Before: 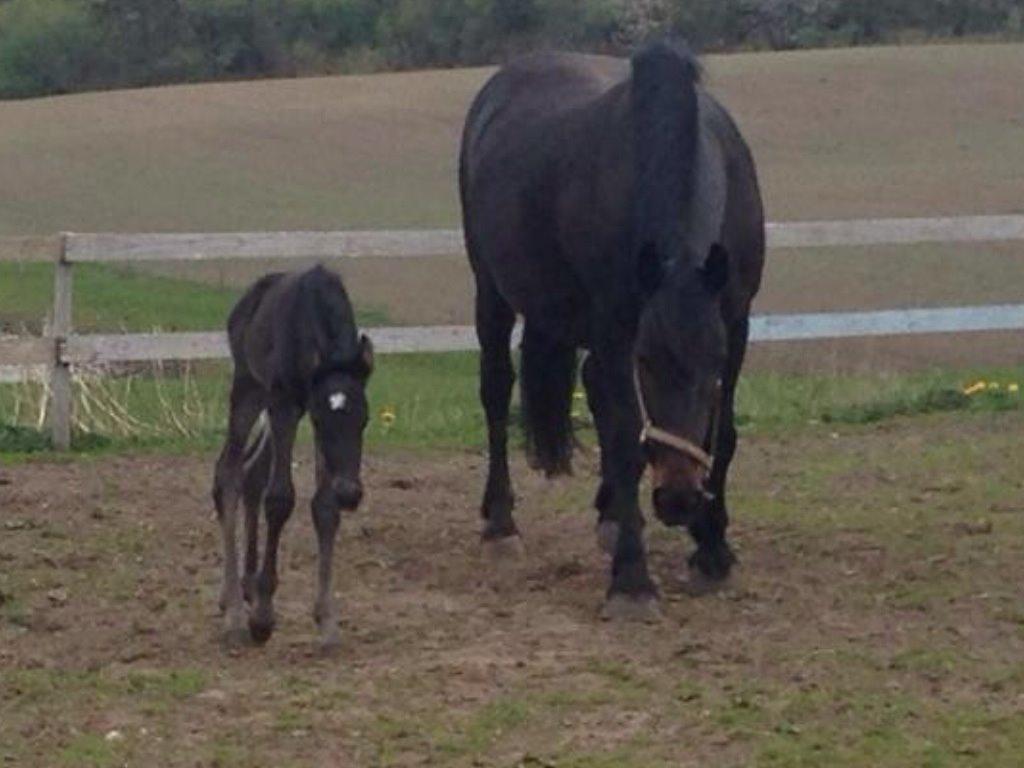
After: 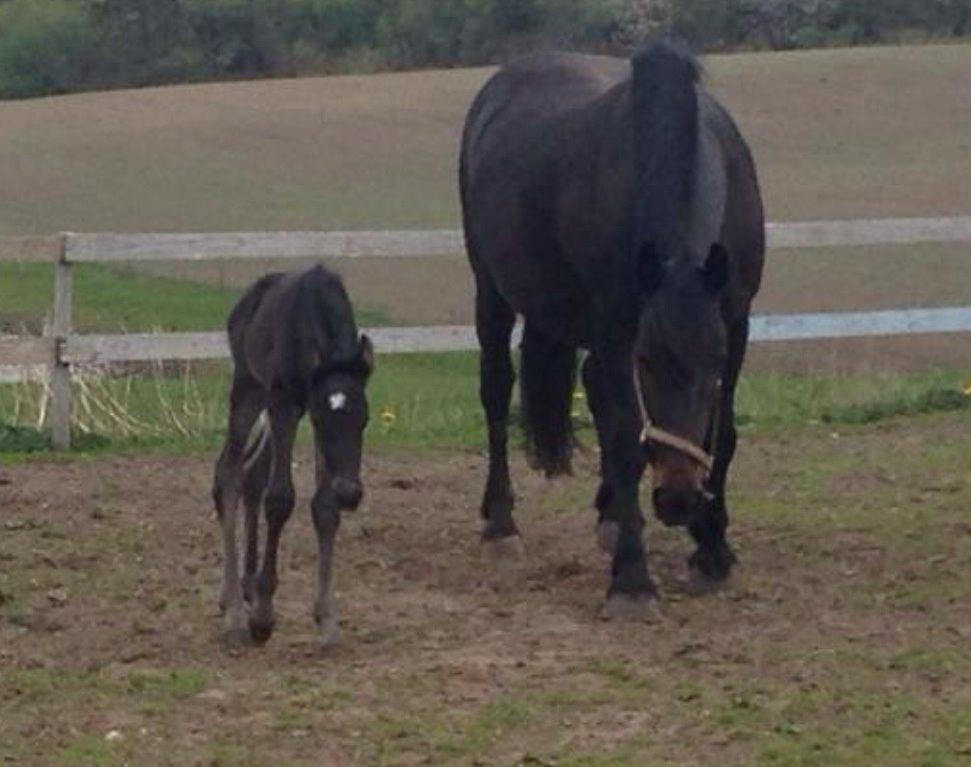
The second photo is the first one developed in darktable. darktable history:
crop and rotate: left 0%, right 5.14%
